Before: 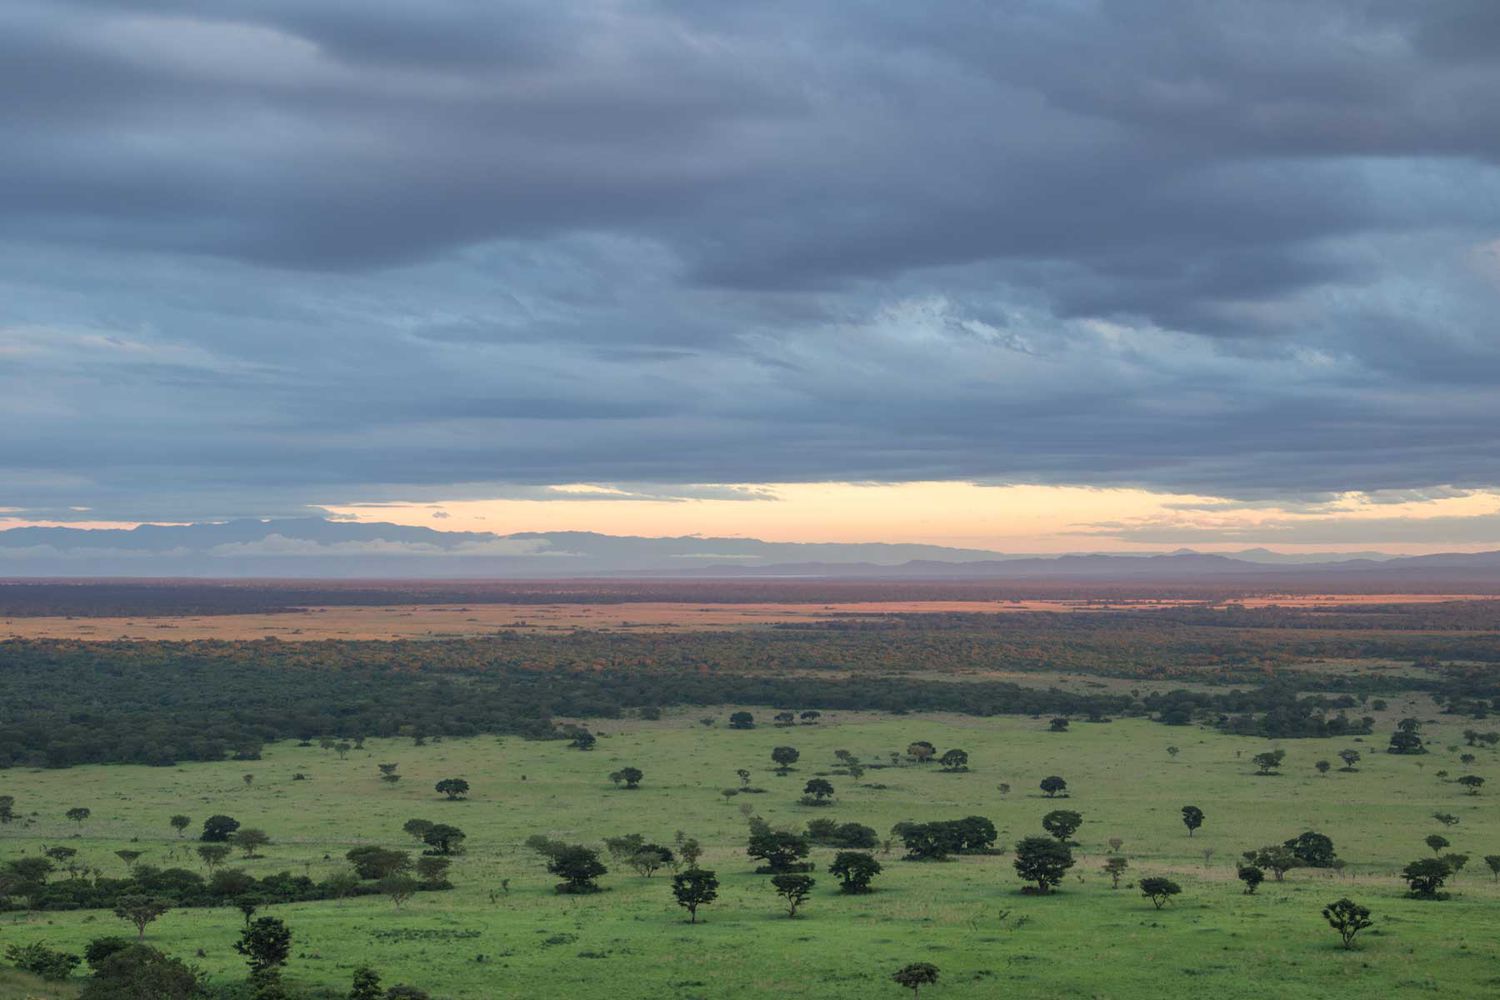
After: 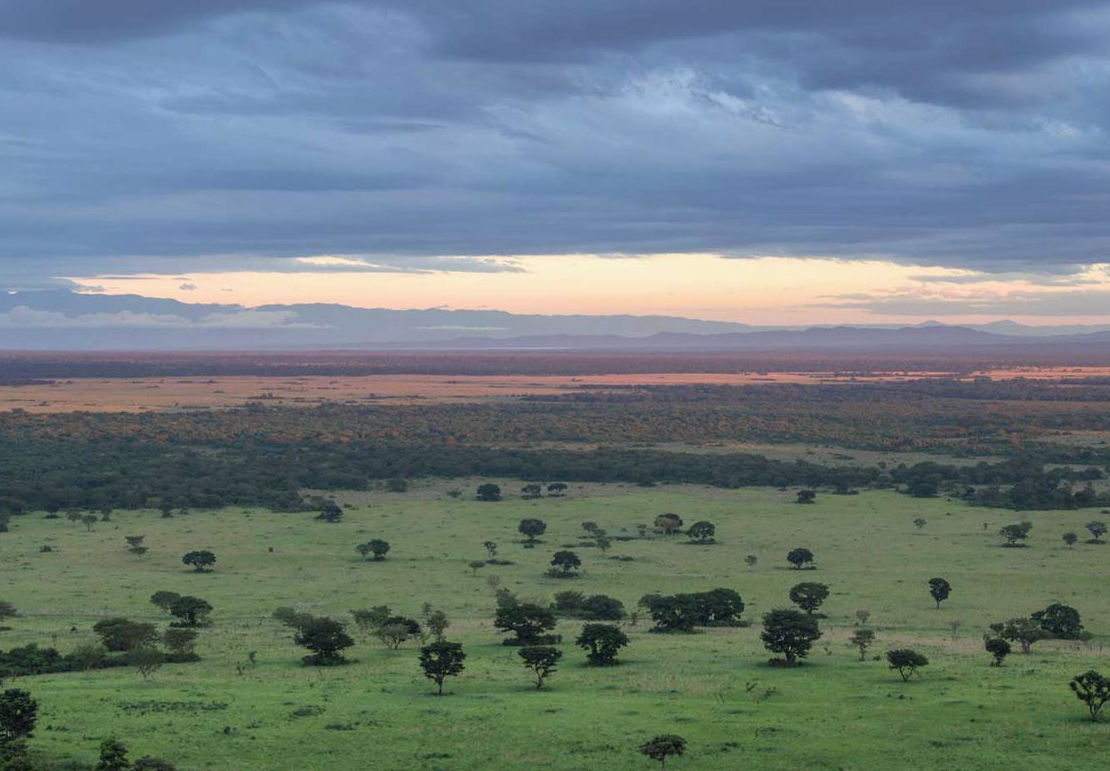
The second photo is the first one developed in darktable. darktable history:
crop: left 16.871%, top 22.857%, right 9.116%
white balance: red 0.984, blue 1.059
